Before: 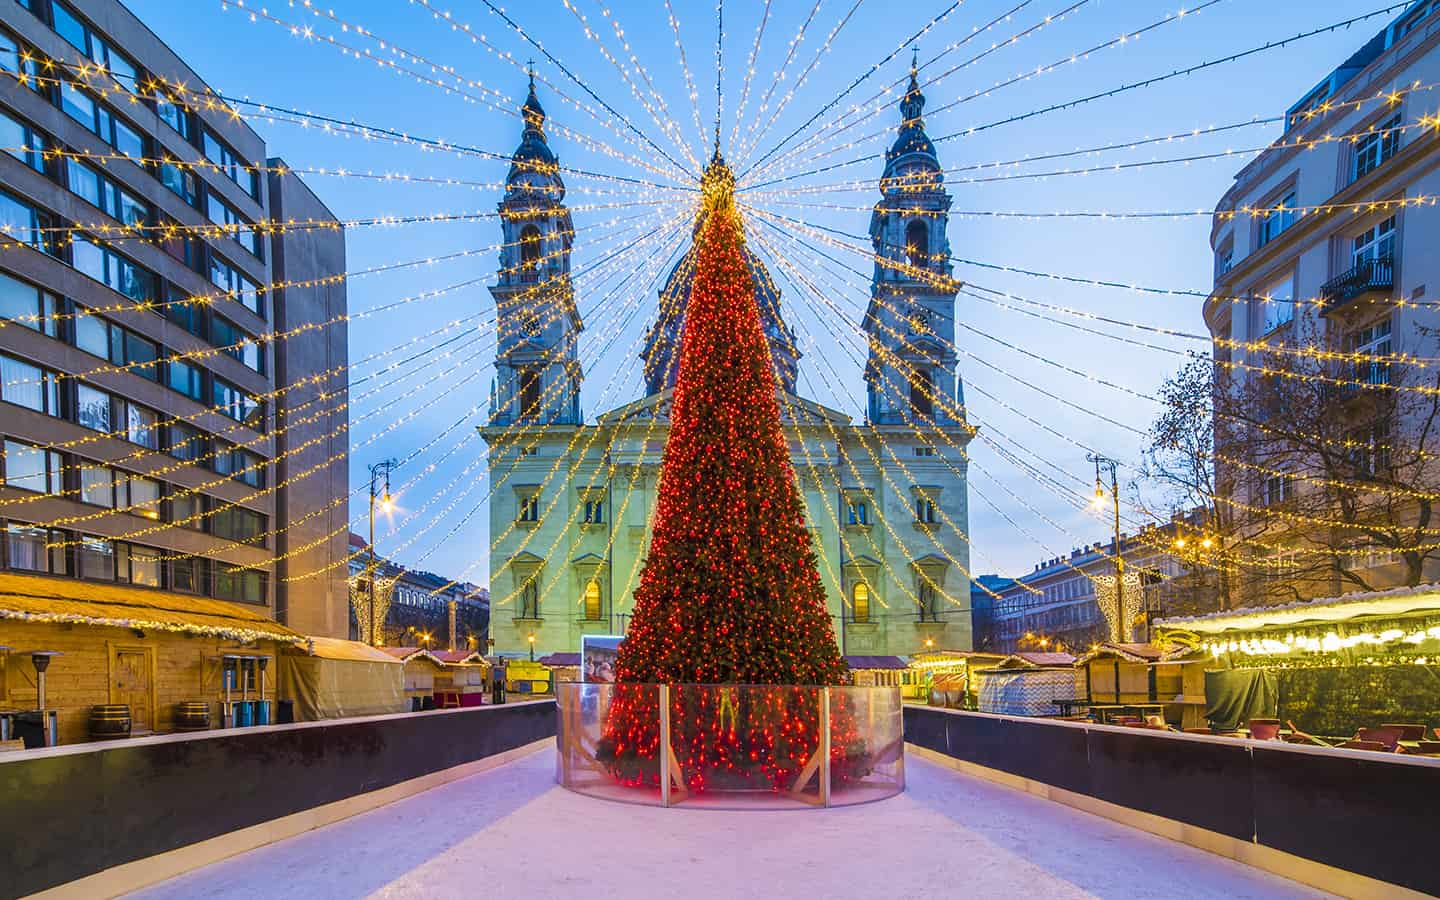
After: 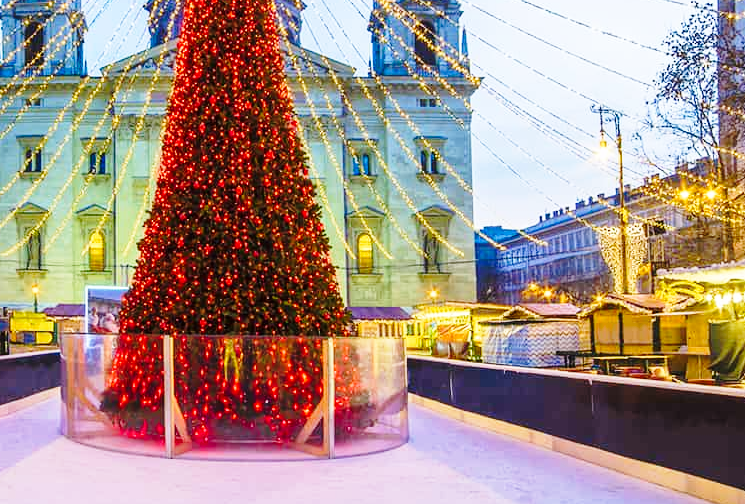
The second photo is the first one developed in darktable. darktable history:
crop: left 34.479%, top 38.822%, right 13.718%, bottom 5.172%
base curve: curves: ch0 [(0, 0) (0.028, 0.03) (0.121, 0.232) (0.46, 0.748) (0.859, 0.968) (1, 1)], preserve colors none
